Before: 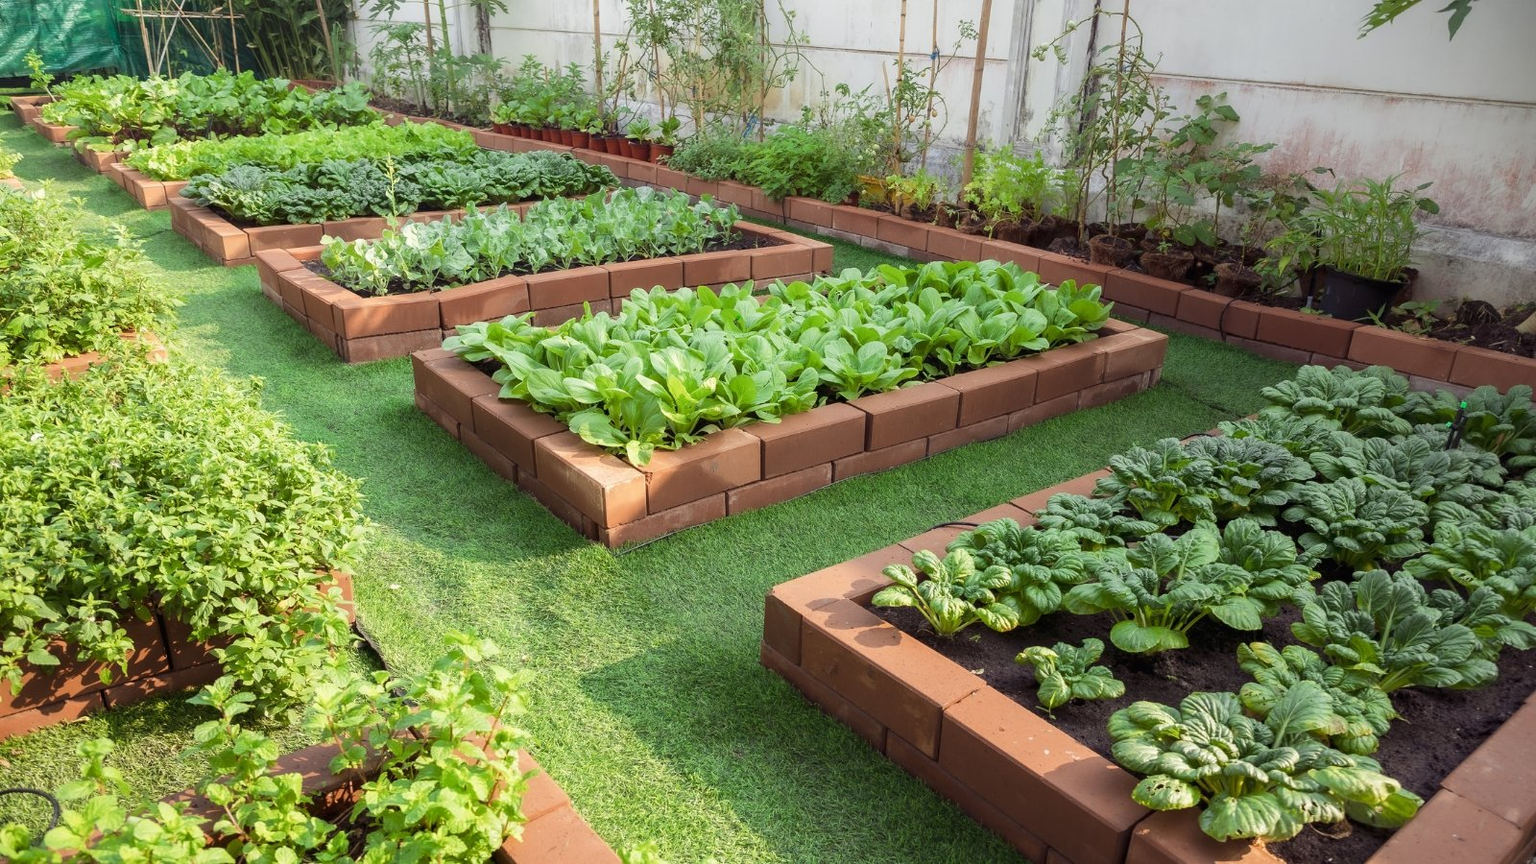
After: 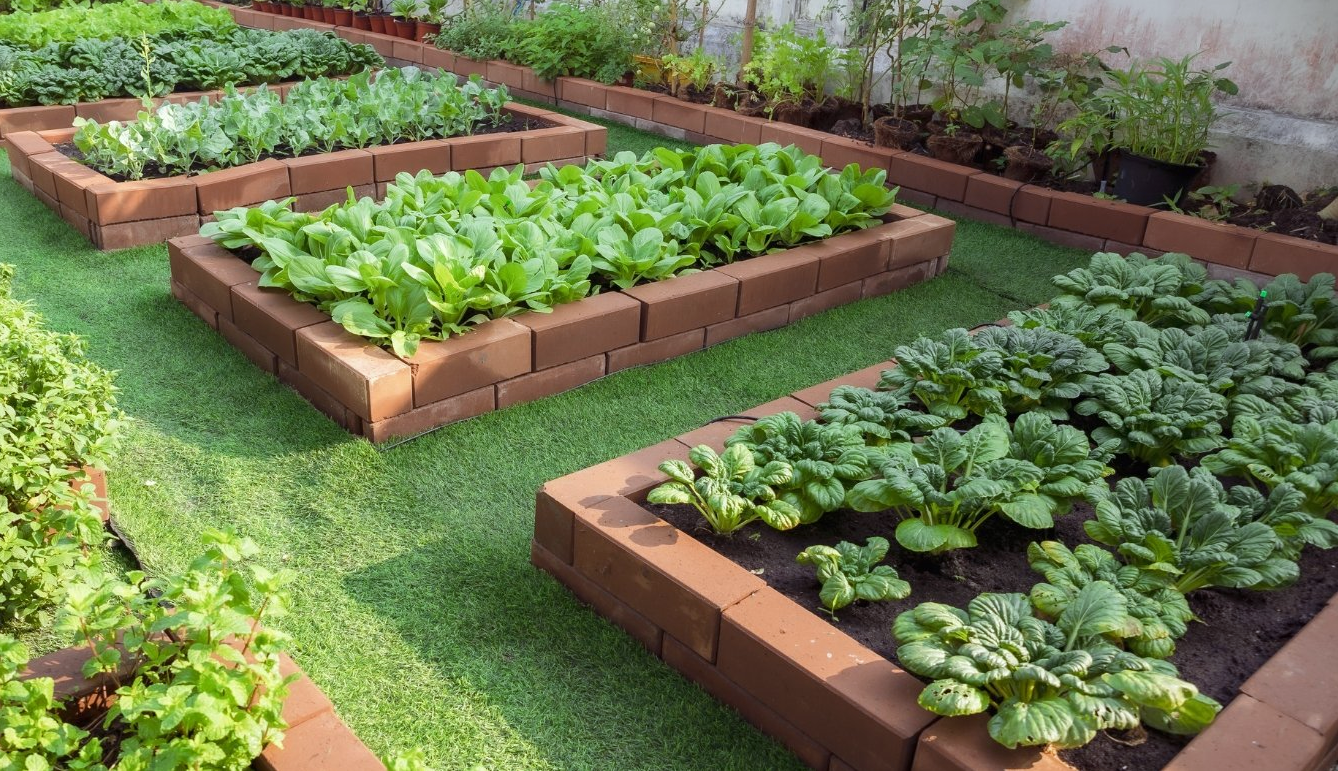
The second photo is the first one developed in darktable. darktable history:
white balance: red 0.976, blue 1.04
crop: left 16.315%, top 14.246%
tone equalizer: on, module defaults
